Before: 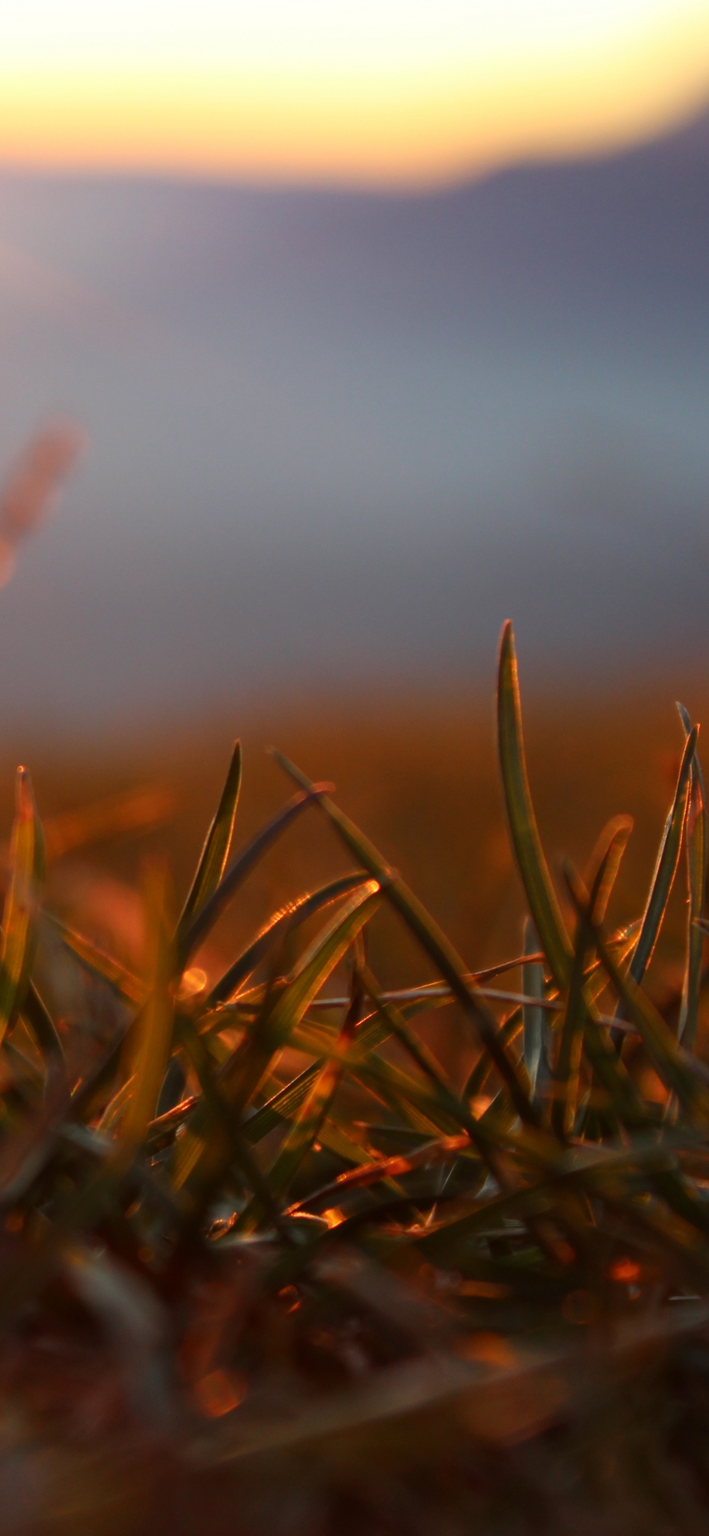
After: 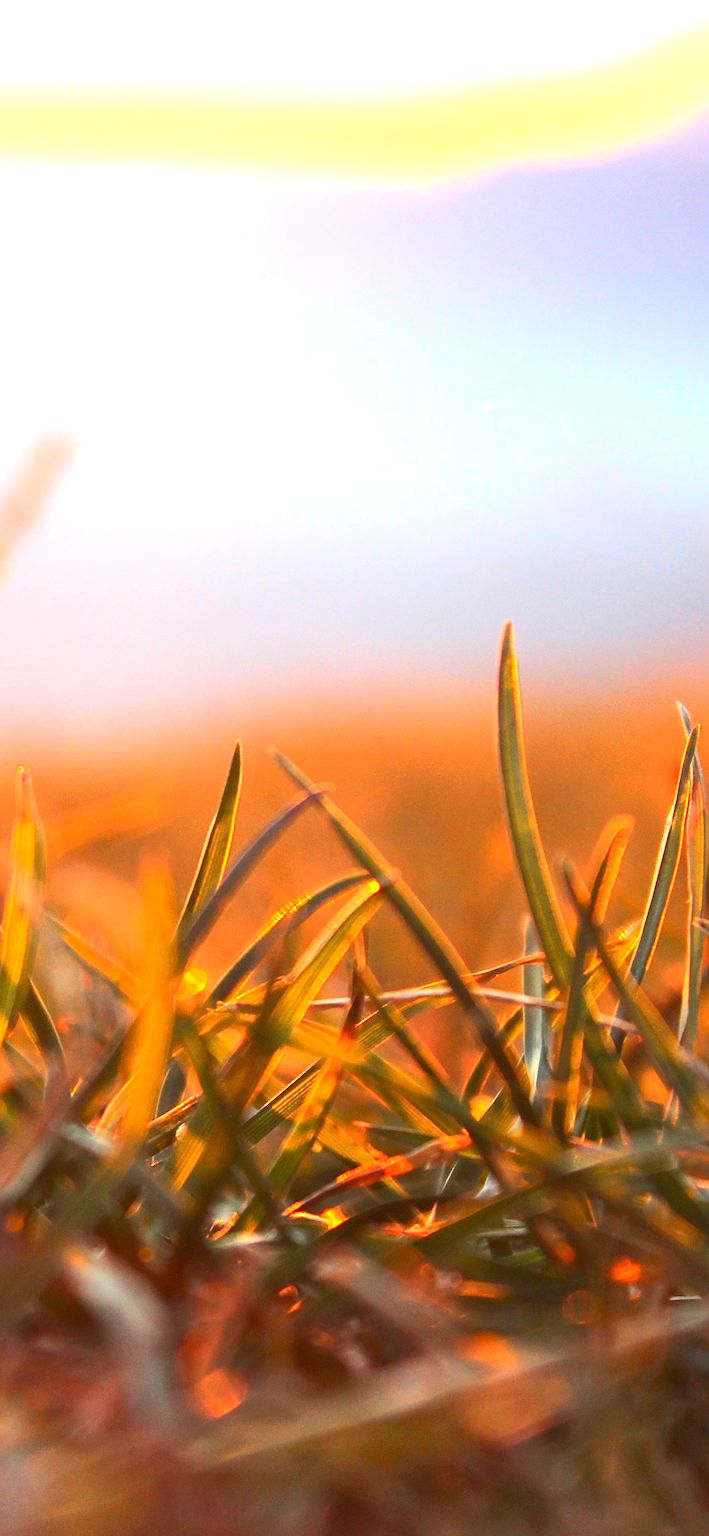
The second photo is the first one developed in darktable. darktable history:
sharpen: amount 0.55
exposure: exposure 2.207 EV, compensate highlight preservation false
contrast brightness saturation: contrast 0.2, brightness 0.15, saturation 0.14
